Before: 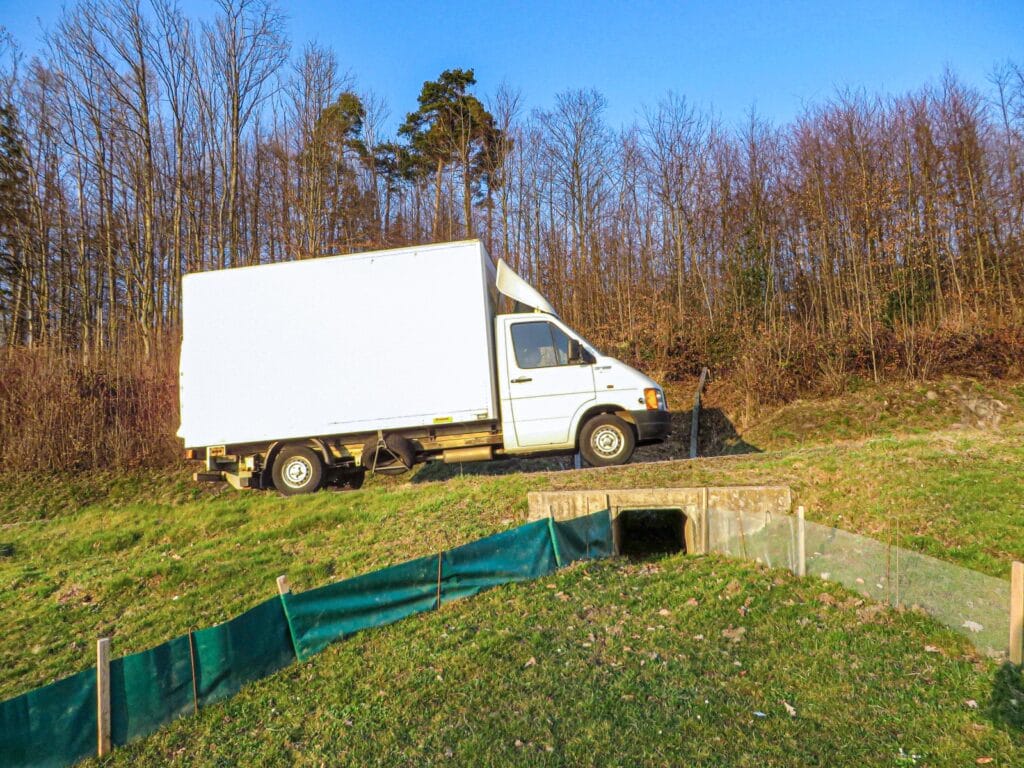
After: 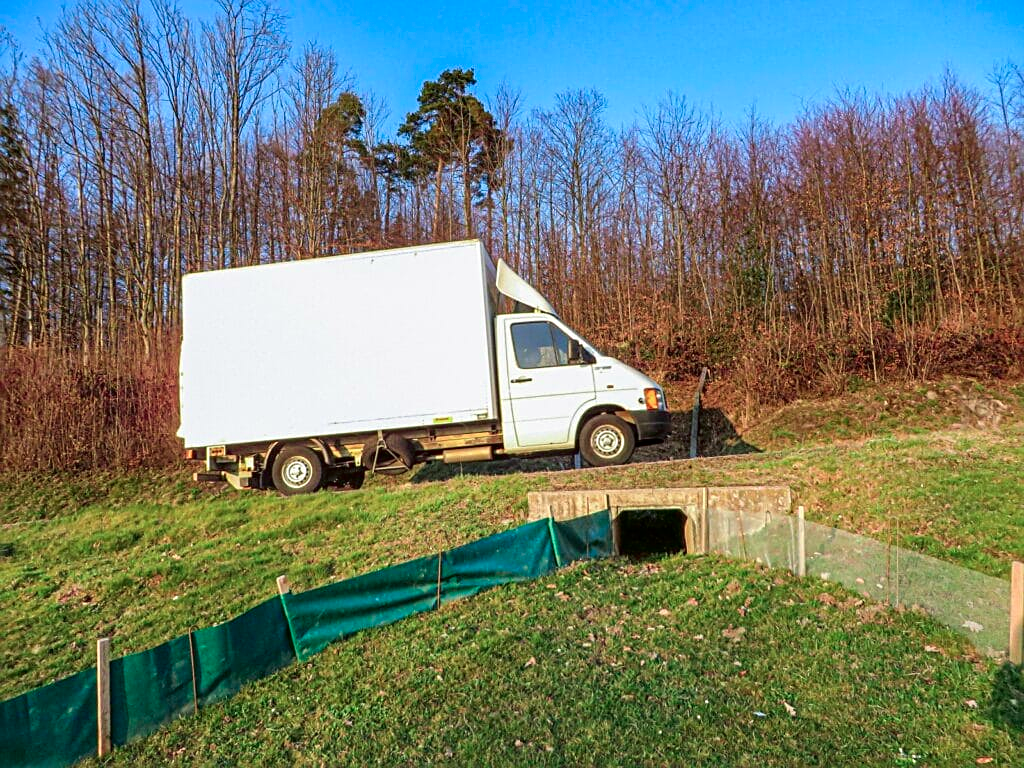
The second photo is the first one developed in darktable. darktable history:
tone curve: curves: ch0 [(0, 0) (0.059, 0.027) (0.162, 0.125) (0.304, 0.279) (0.547, 0.532) (0.828, 0.815) (1, 0.983)]; ch1 [(0, 0) (0.23, 0.166) (0.34, 0.298) (0.371, 0.334) (0.435, 0.413) (0.477, 0.469) (0.499, 0.498) (0.529, 0.544) (0.559, 0.587) (0.743, 0.798) (1, 1)]; ch2 [(0, 0) (0.431, 0.414) (0.498, 0.503) (0.524, 0.531) (0.568, 0.567) (0.6, 0.597) (0.643, 0.631) (0.74, 0.721) (1, 1)], color space Lab, independent channels, preserve colors none
sharpen: on, module defaults
